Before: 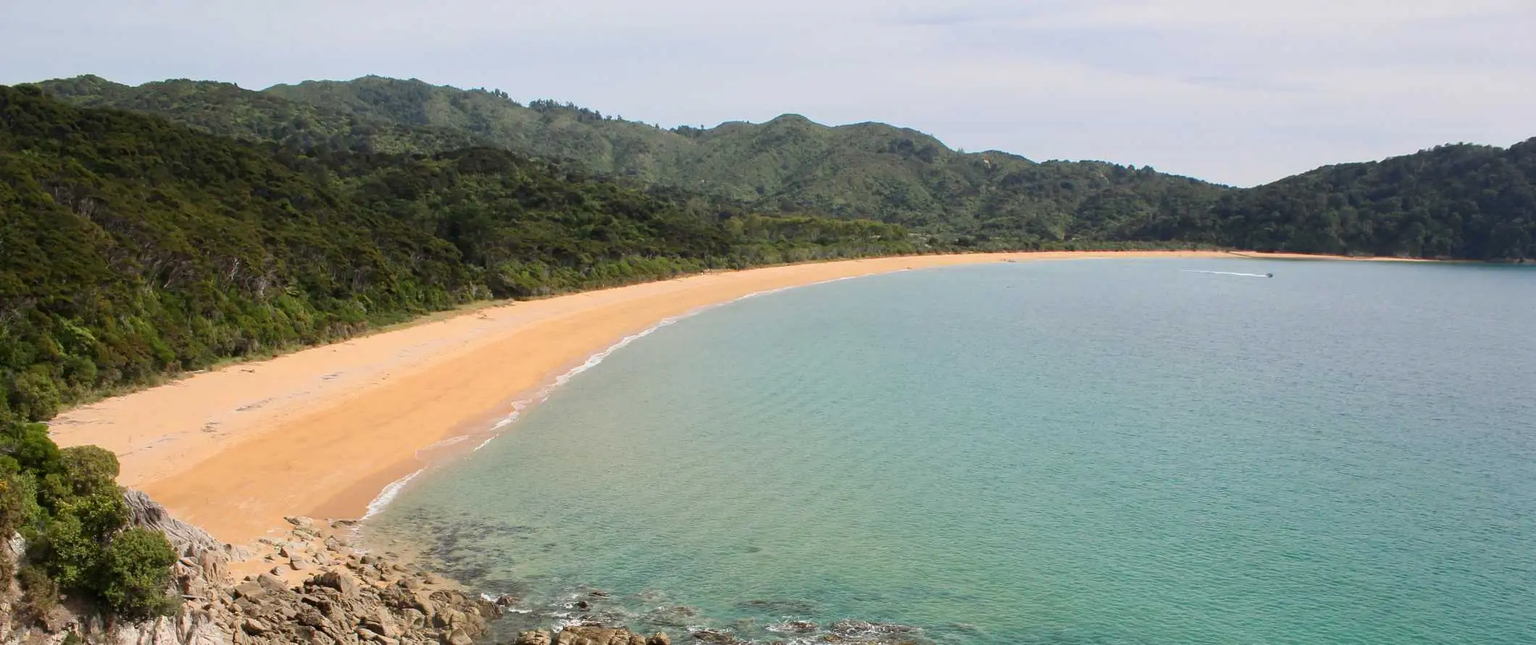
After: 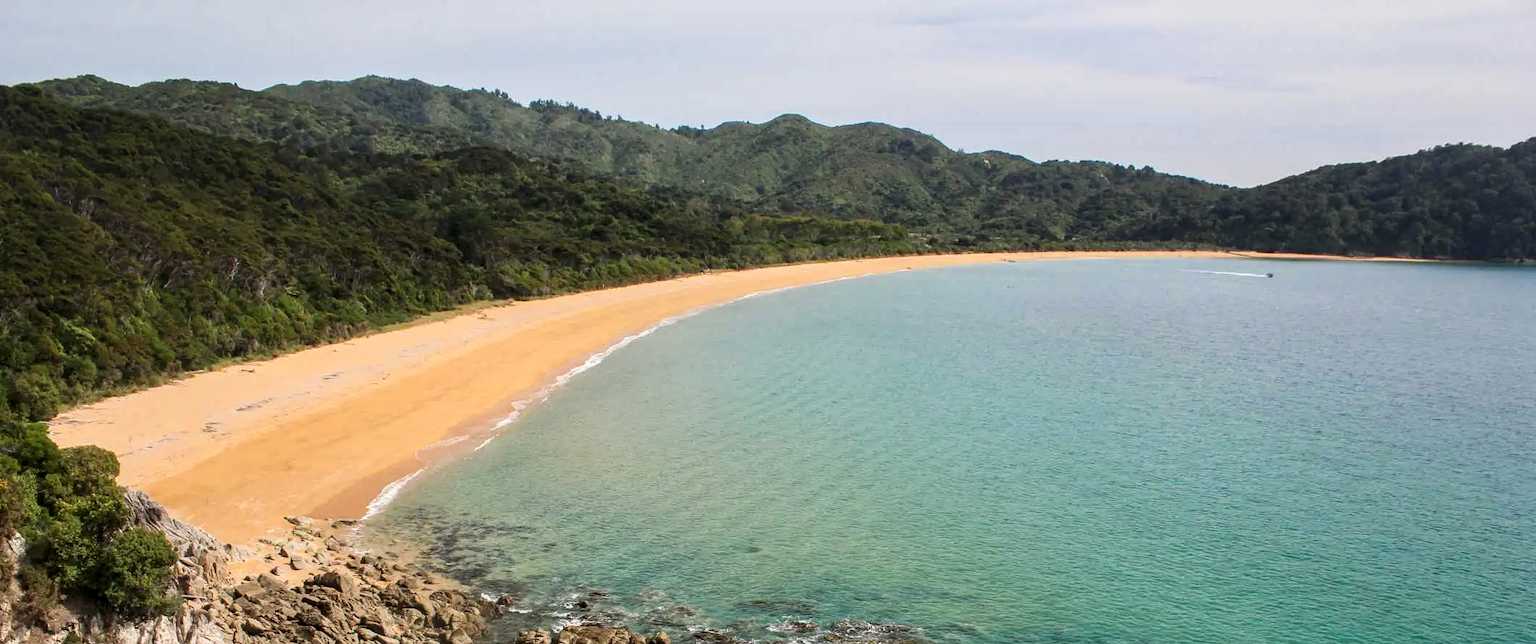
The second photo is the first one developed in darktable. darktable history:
local contrast: detail 130%
tone curve: curves: ch0 [(0, 0) (0.003, 0.038) (0.011, 0.035) (0.025, 0.03) (0.044, 0.044) (0.069, 0.062) (0.1, 0.087) (0.136, 0.114) (0.177, 0.15) (0.224, 0.193) (0.277, 0.242) (0.335, 0.299) (0.399, 0.361) (0.468, 0.437) (0.543, 0.521) (0.623, 0.614) (0.709, 0.717) (0.801, 0.817) (0.898, 0.913) (1, 1)], preserve colors none
tone equalizer: on, module defaults
